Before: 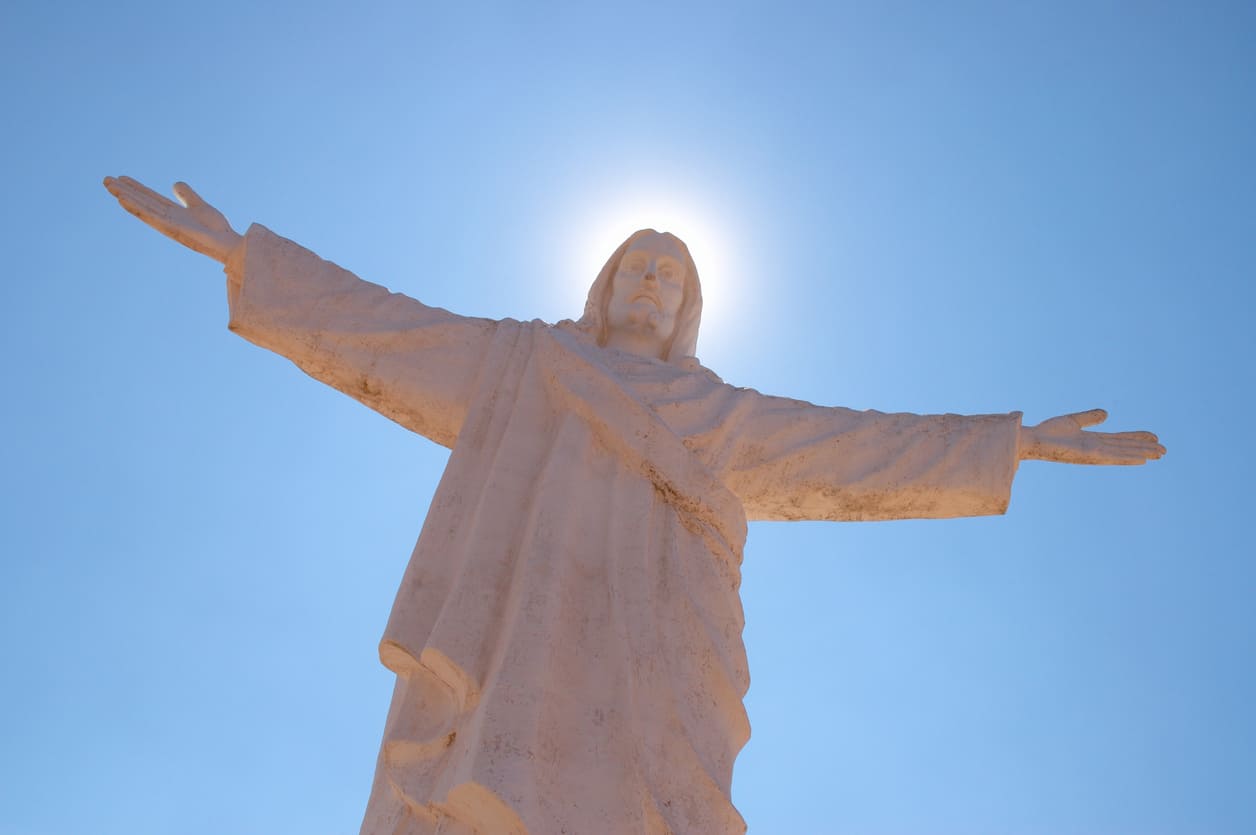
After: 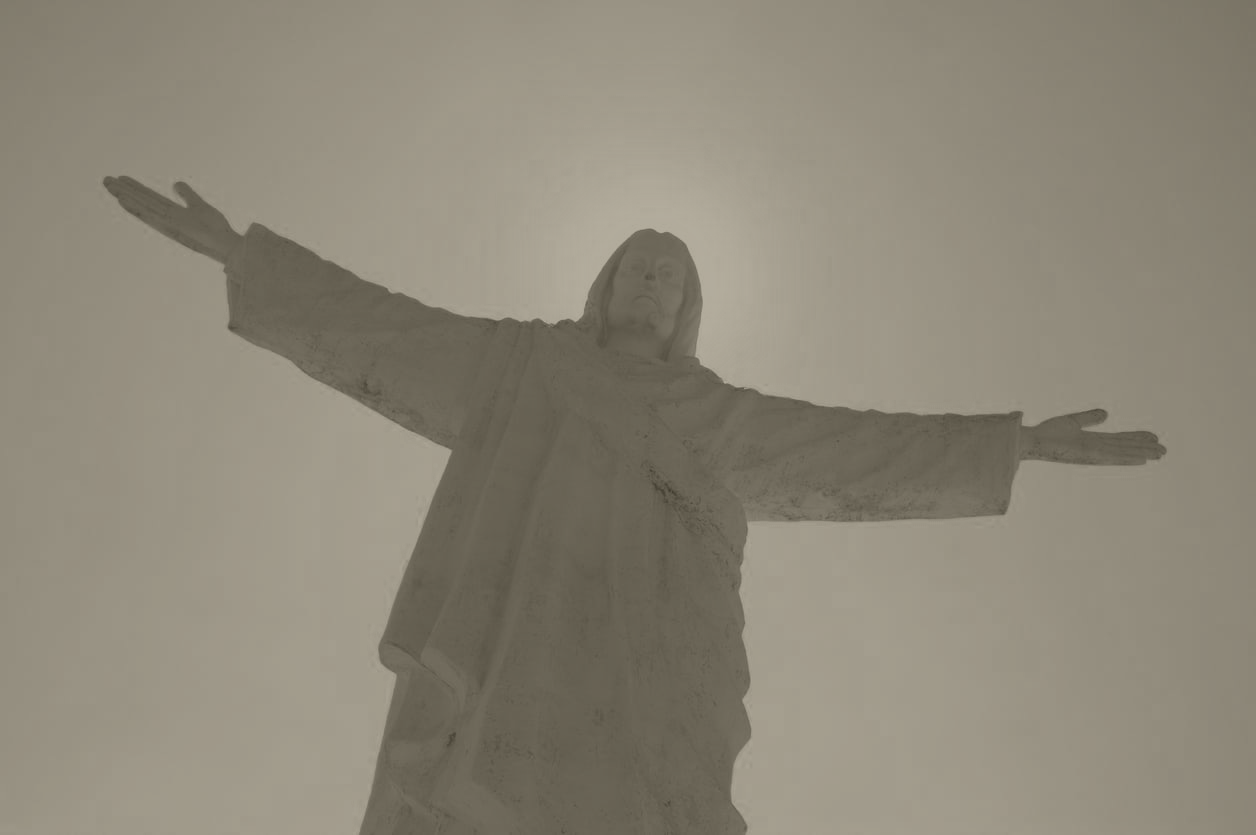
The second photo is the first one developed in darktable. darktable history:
color zones: curves: ch0 [(0, 0.466) (0.128, 0.466) (0.25, 0.5) (0.375, 0.456) (0.5, 0.5) (0.625, 0.5) (0.737, 0.652) (0.875, 0.5)]; ch1 [(0, 0.603) (0.125, 0.618) (0.261, 0.348) (0.372, 0.353) (0.497, 0.363) (0.611, 0.45) (0.731, 0.427) (0.875, 0.518) (0.998, 0.652)]; ch2 [(0, 0.559) (0.125, 0.451) (0.253, 0.564) (0.37, 0.578) (0.5, 0.466) (0.625, 0.471) (0.731, 0.471) (0.88, 0.485)]
rotate and perspective: automatic cropping original format, crop left 0, crop top 0
colorize: hue 41.44°, saturation 22%, source mix 60%, lightness 10.61%
